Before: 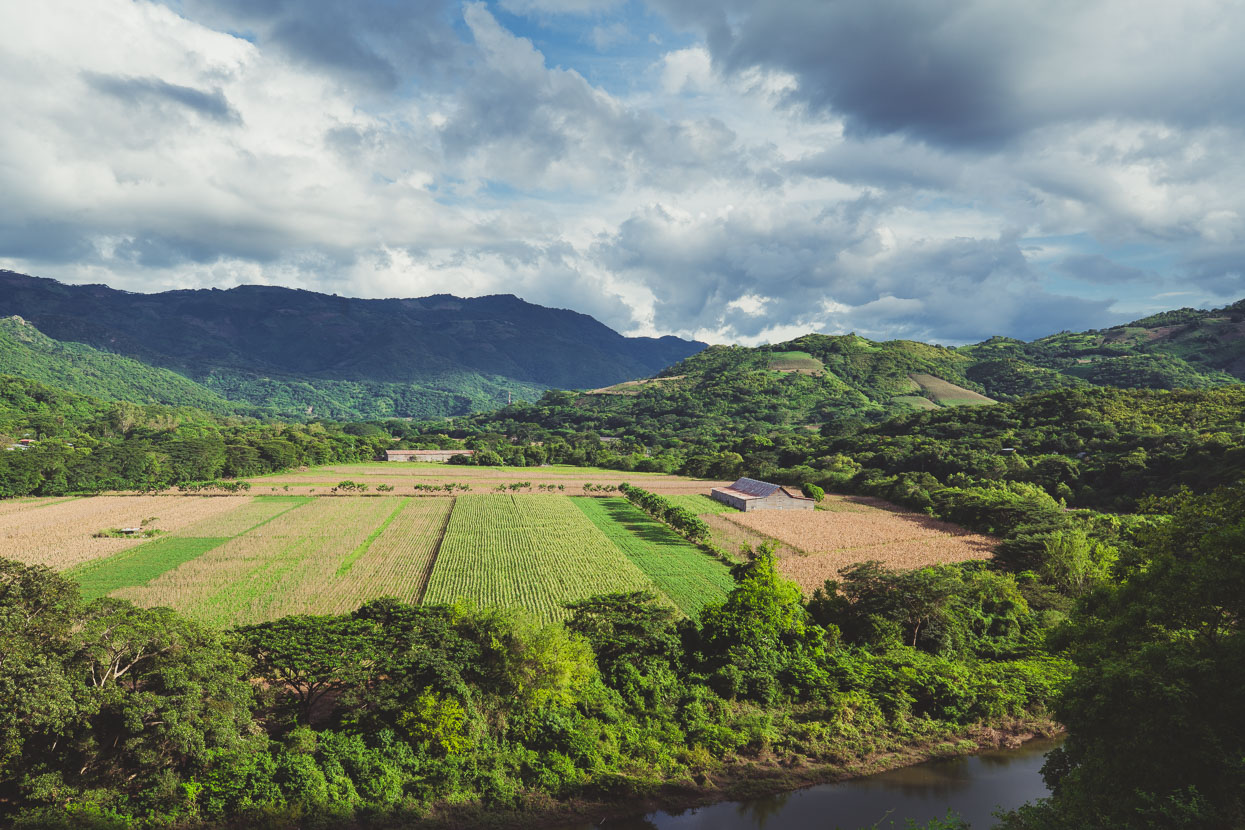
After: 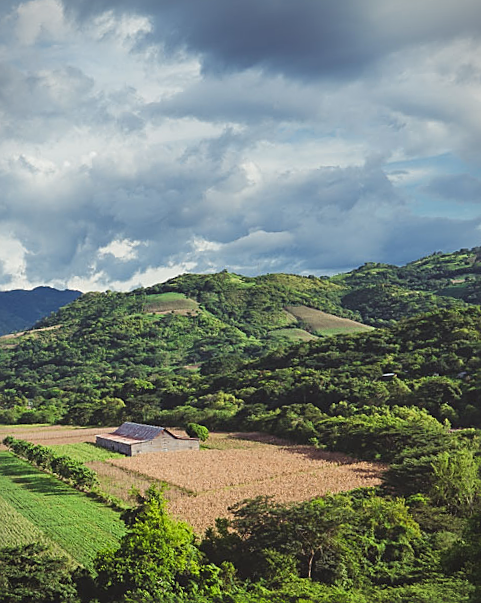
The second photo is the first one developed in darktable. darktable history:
rotate and perspective: rotation -4.25°, automatic cropping off
sharpen: on, module defaults
crop and rotate: left 49.936%, top 10.094%, right 13.136%, bottom 24.256%
vignetting: fall-off start 100%, fall-off radius 64.94%, automatic ratio true, unbound false
